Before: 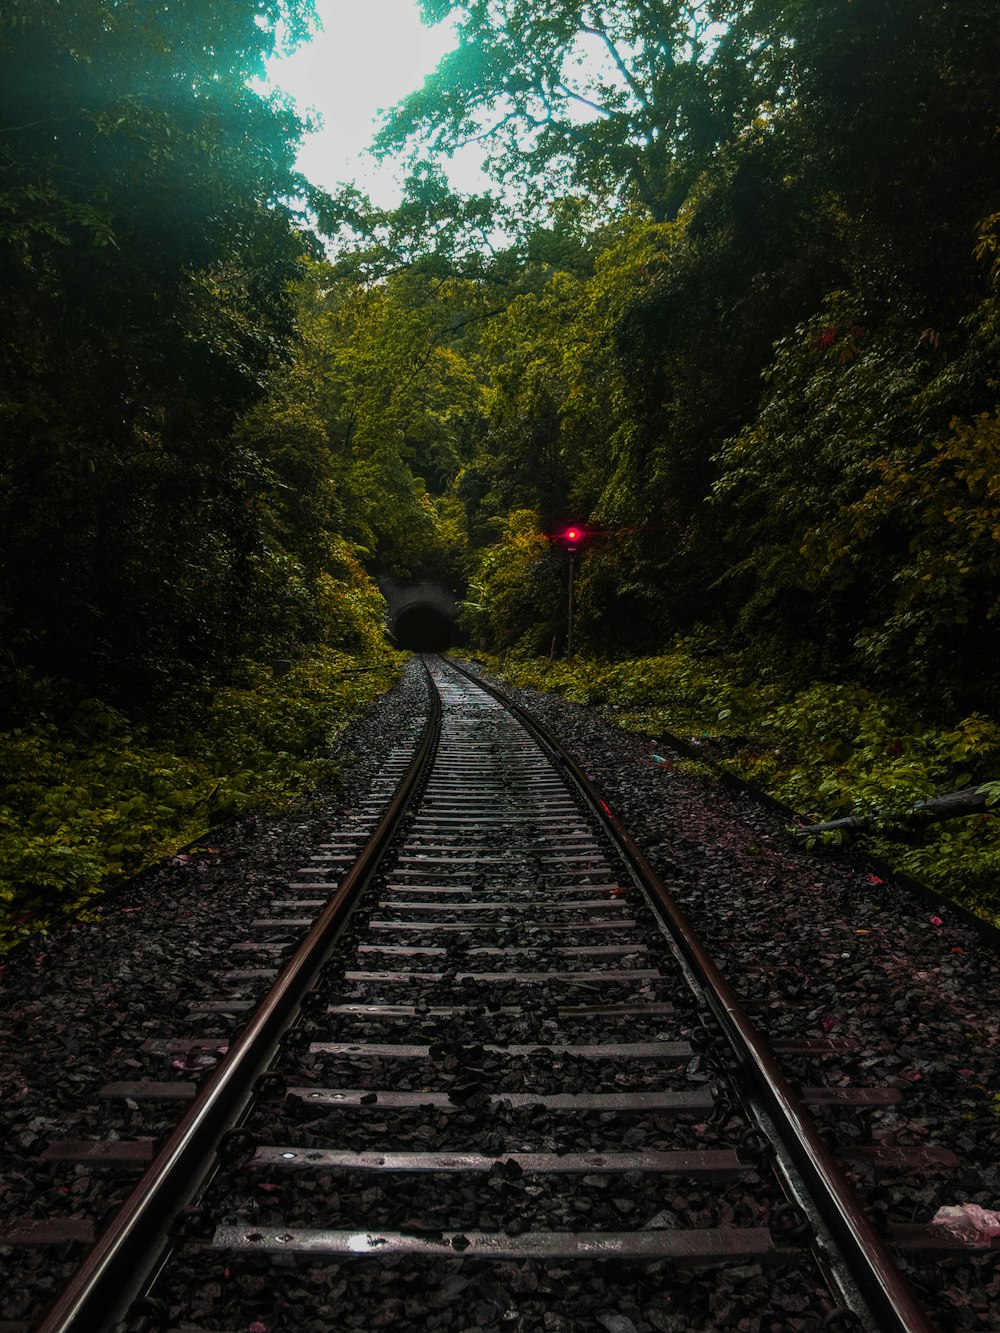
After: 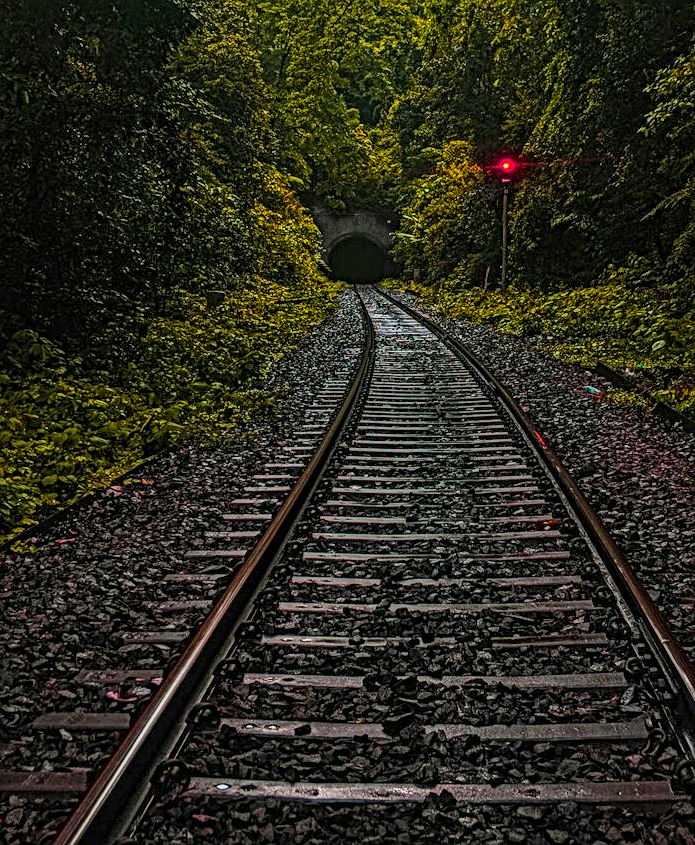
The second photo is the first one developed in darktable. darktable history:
local contrast: mode bilateral grid, contrast 20, coarseness 3, detail 298%, midtone range 0.2
crop: left 6.676%, top 27.749%, right 23.798%, bottom 8.808%
color balance rgb: linear chroma grading › mid-tones 7.286%, perceptual saturation grading › global saturation 31.255%, contrast -19.873%
